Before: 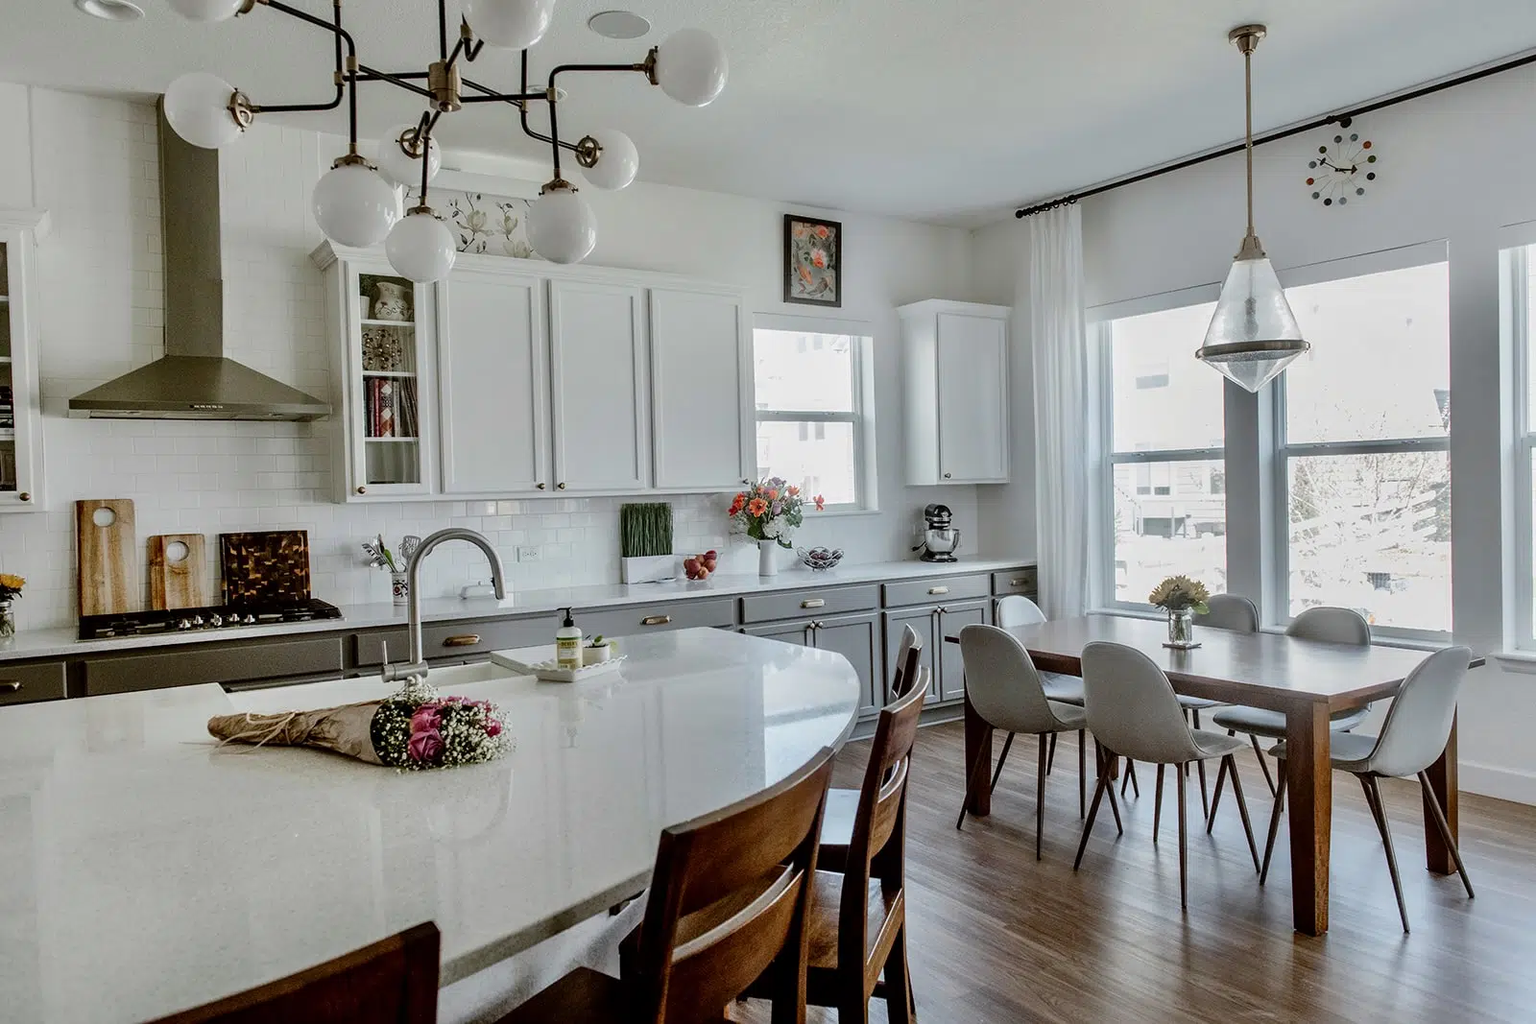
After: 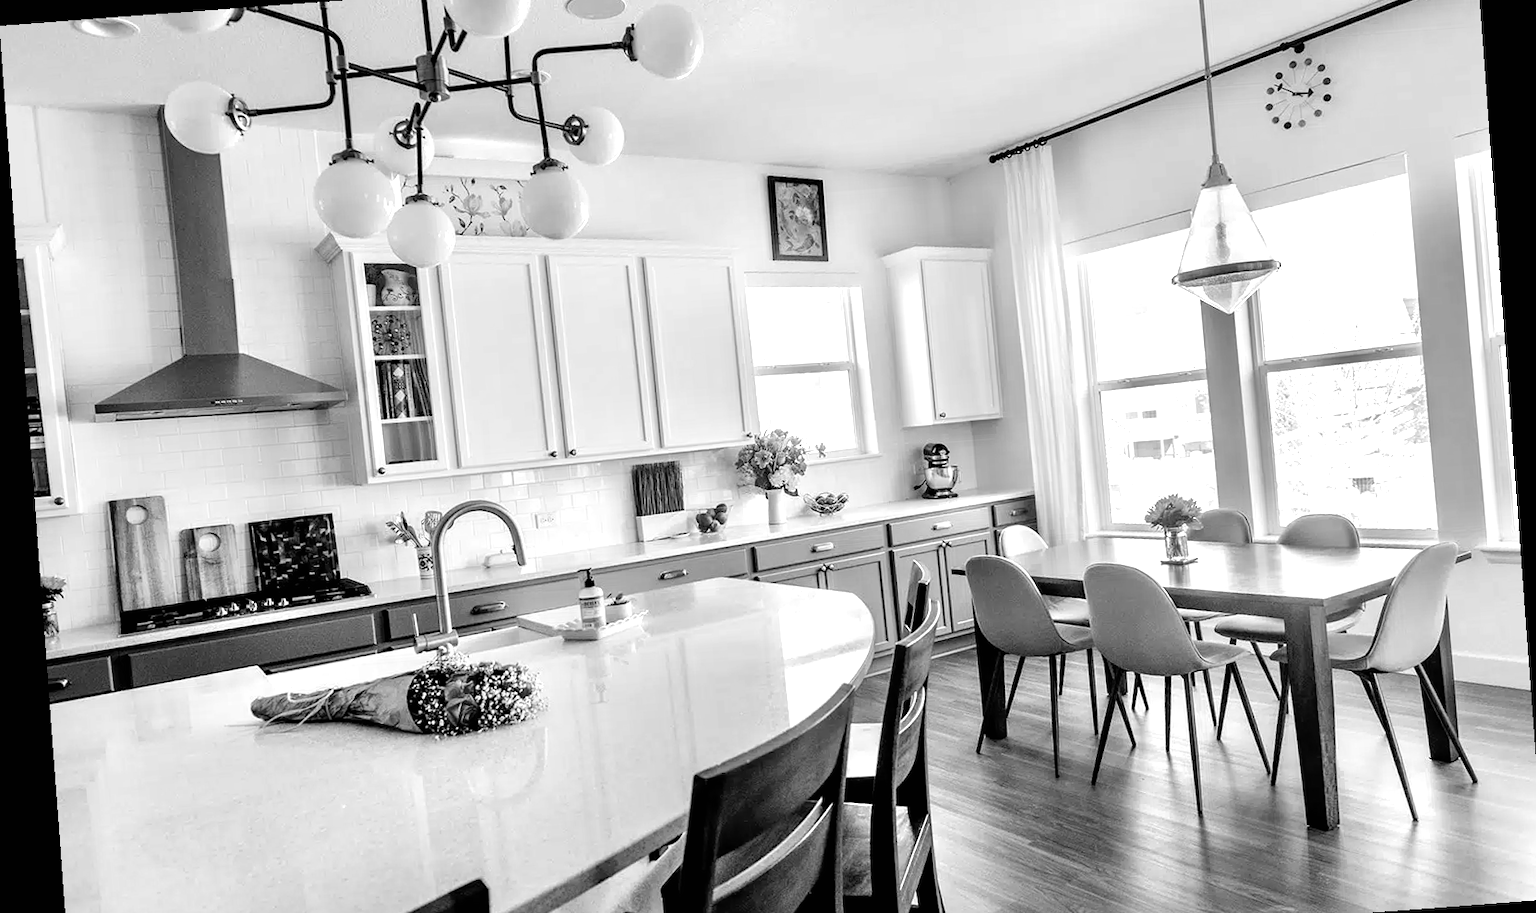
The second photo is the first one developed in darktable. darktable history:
rotate and perspective: rotation -4.25°, automatic cropping off
exposure: black level correction 0, exposure 0.9 EV, compensate highlight preservation false
crop: top 7.625%, bottom 8.027%
monochrome: on, module defaults
